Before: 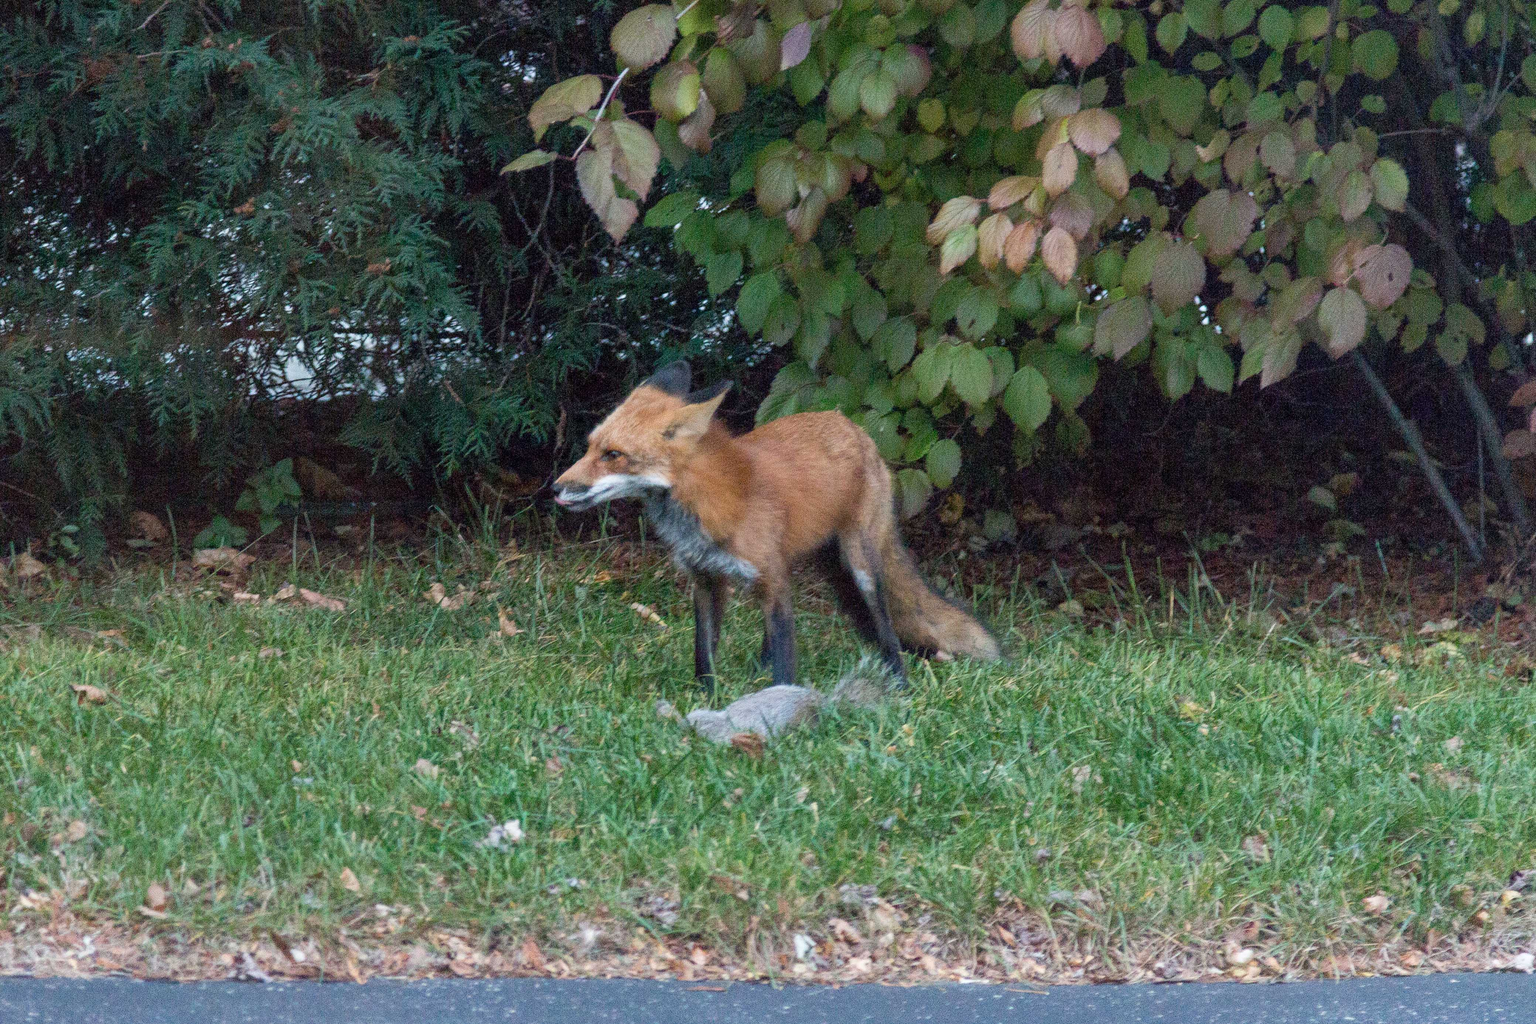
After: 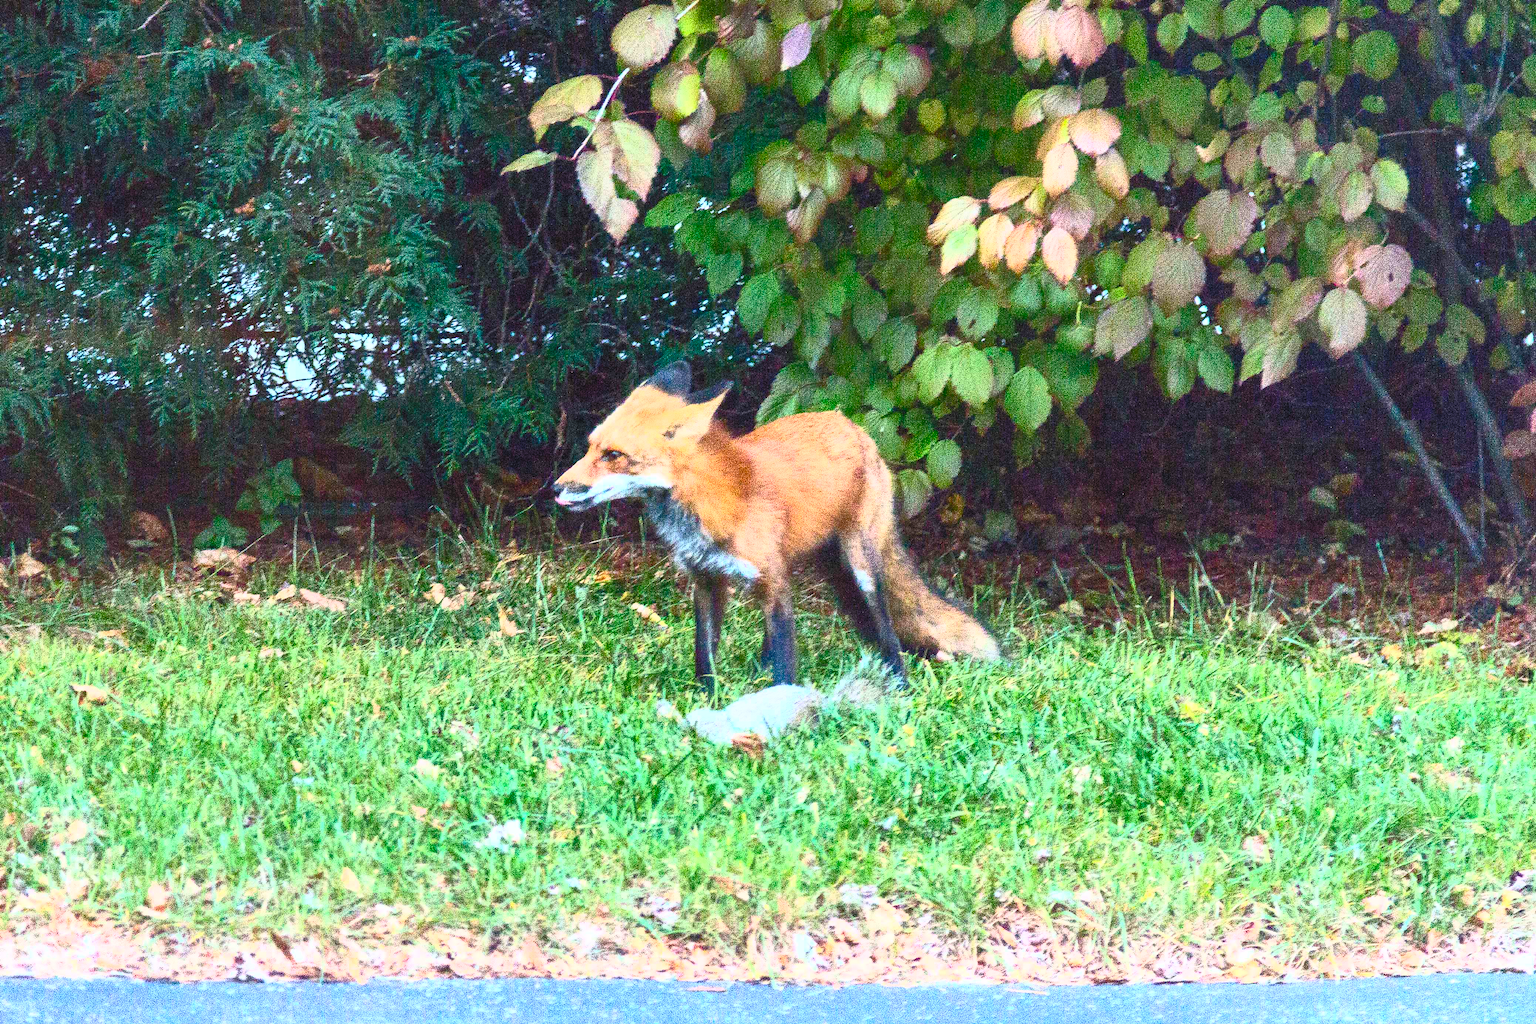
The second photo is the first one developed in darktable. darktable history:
contrast brightness saturation: contrast 0.997, brightness 0.984, saturation 0.997
